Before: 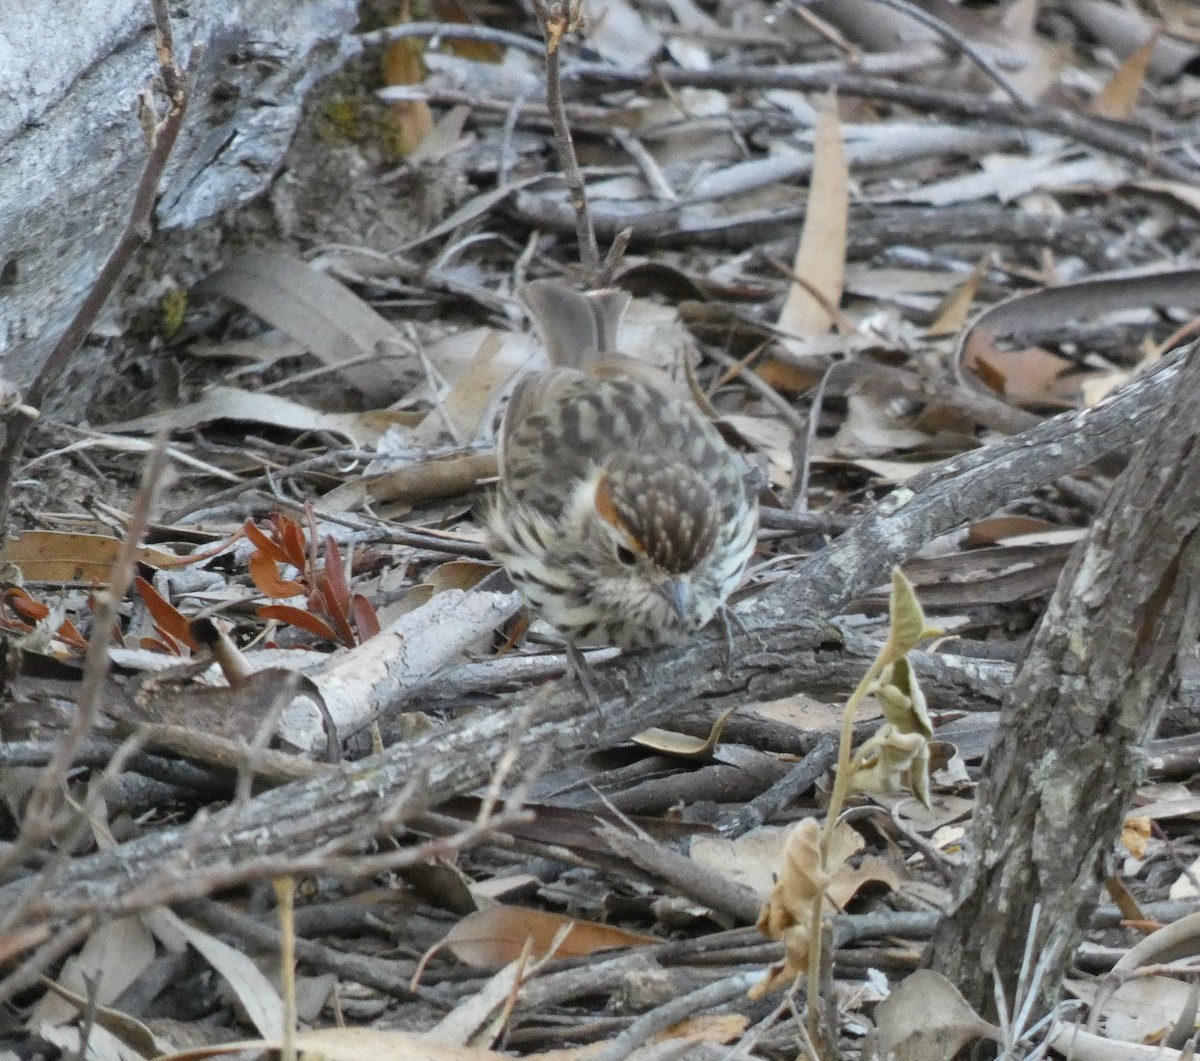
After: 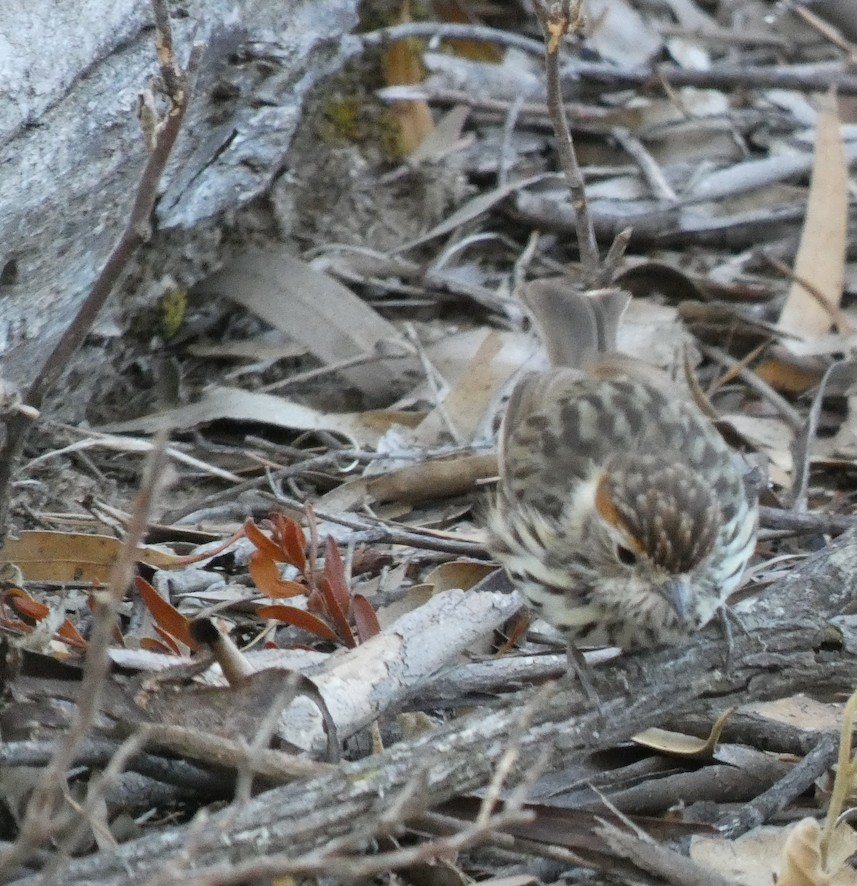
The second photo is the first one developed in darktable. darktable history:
crop: right 28.534%, bottom 16.403%
